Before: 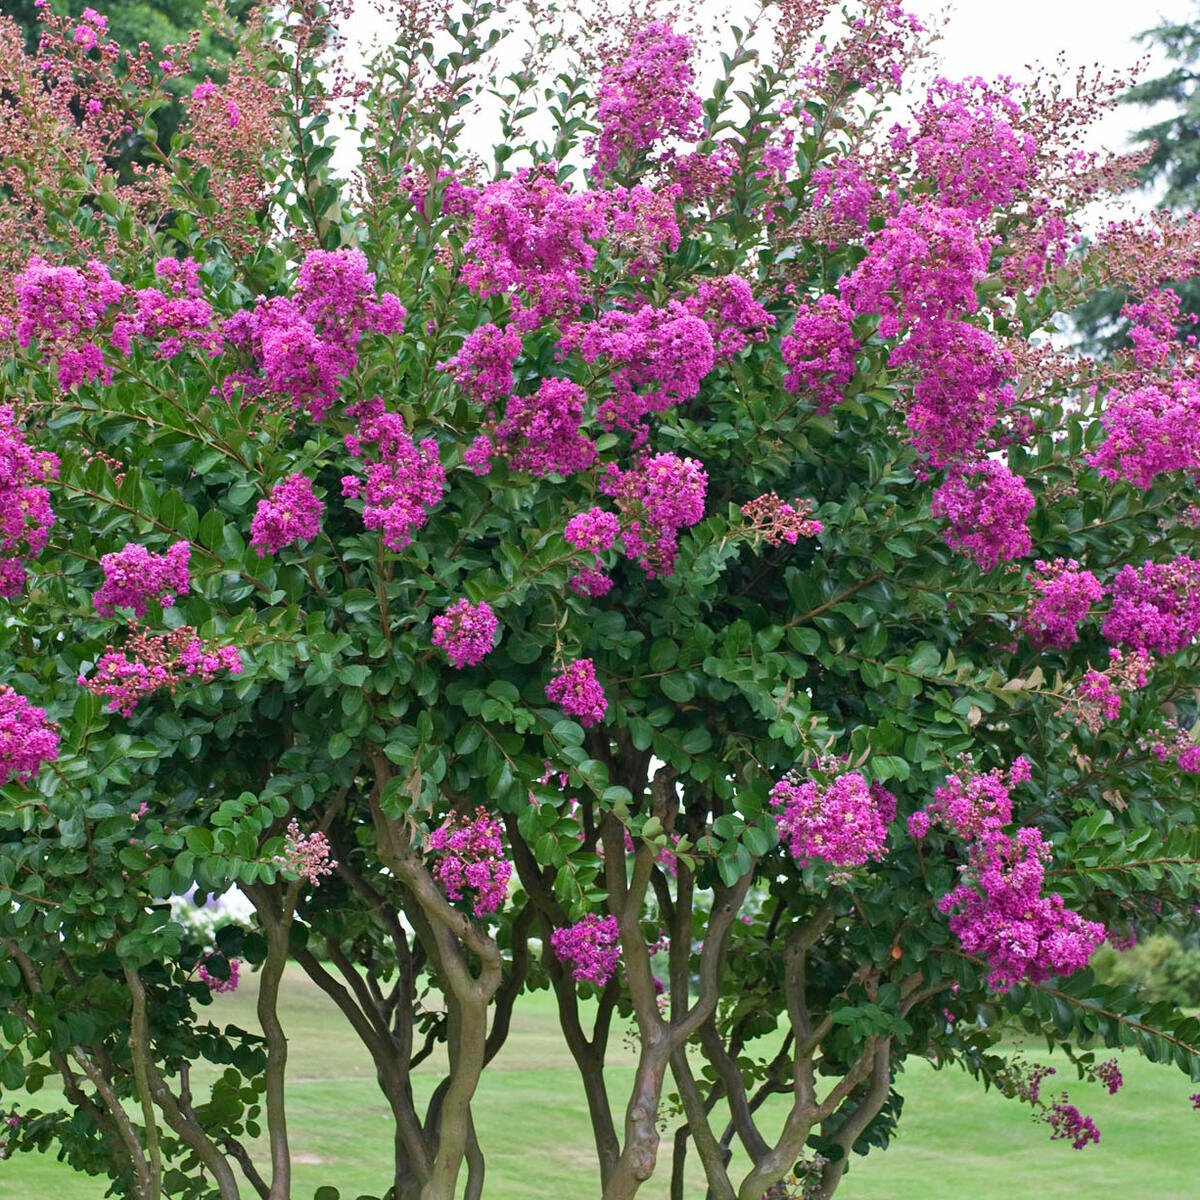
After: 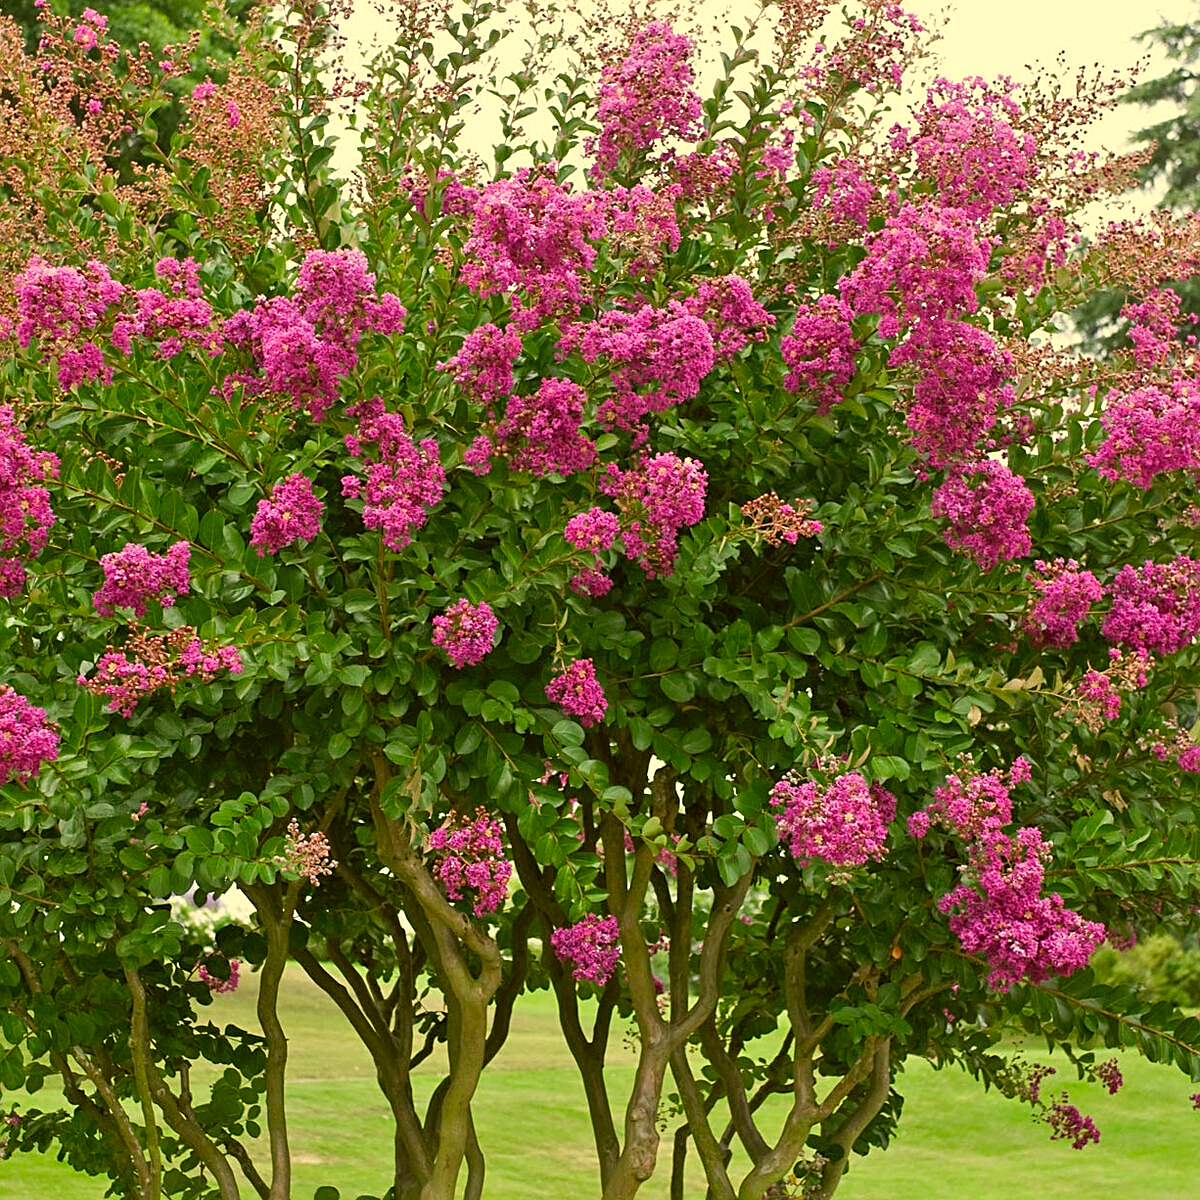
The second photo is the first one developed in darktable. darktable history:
white balance: emerald 1
sharpen: on, module defaults
color correction: highlights a* 0.162, highlights b* 29.53, shadows a* -0.162, shadows b* 21.09
